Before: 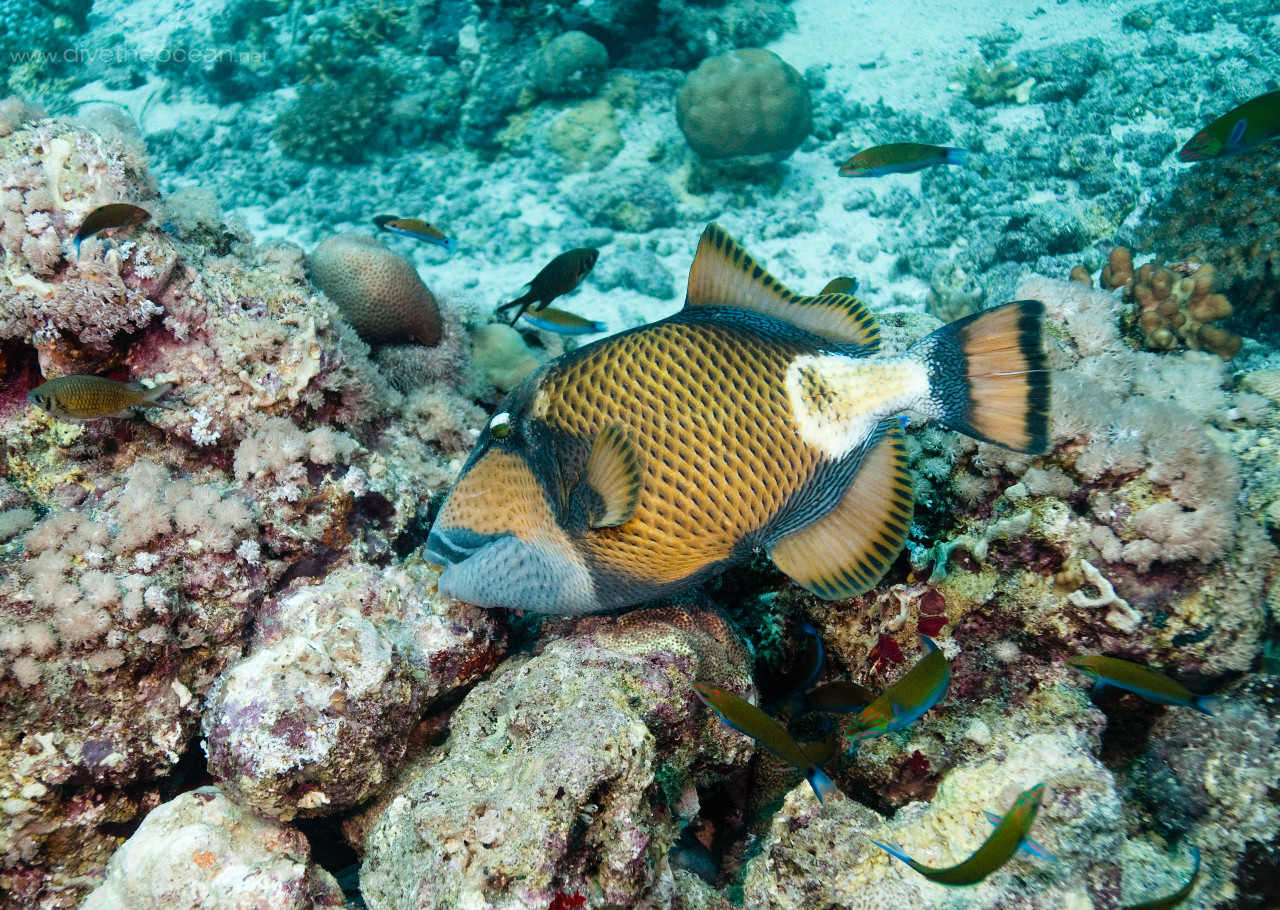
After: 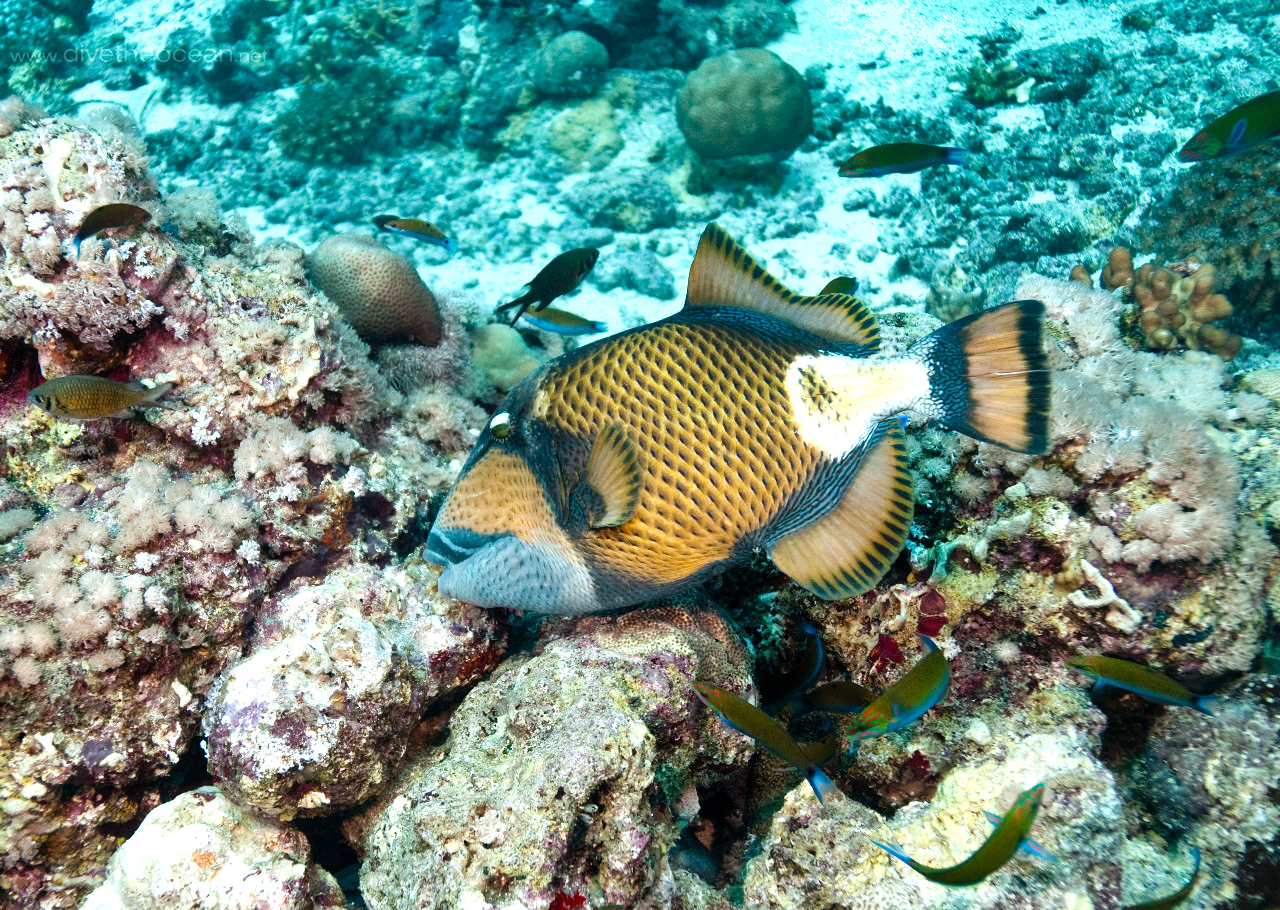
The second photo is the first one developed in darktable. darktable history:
tone equalizer: edges refinement/feathering 500, mask exposure compensation -1.57 EV, preserve details no
exposure: black level correction 0.001, exposure 0.498 EV, compensate highlight preservation false
shadows and highlights: radius 107.39, shadows 40.36, highlights -71.9, low approximation 0.01, soften with gaussian
